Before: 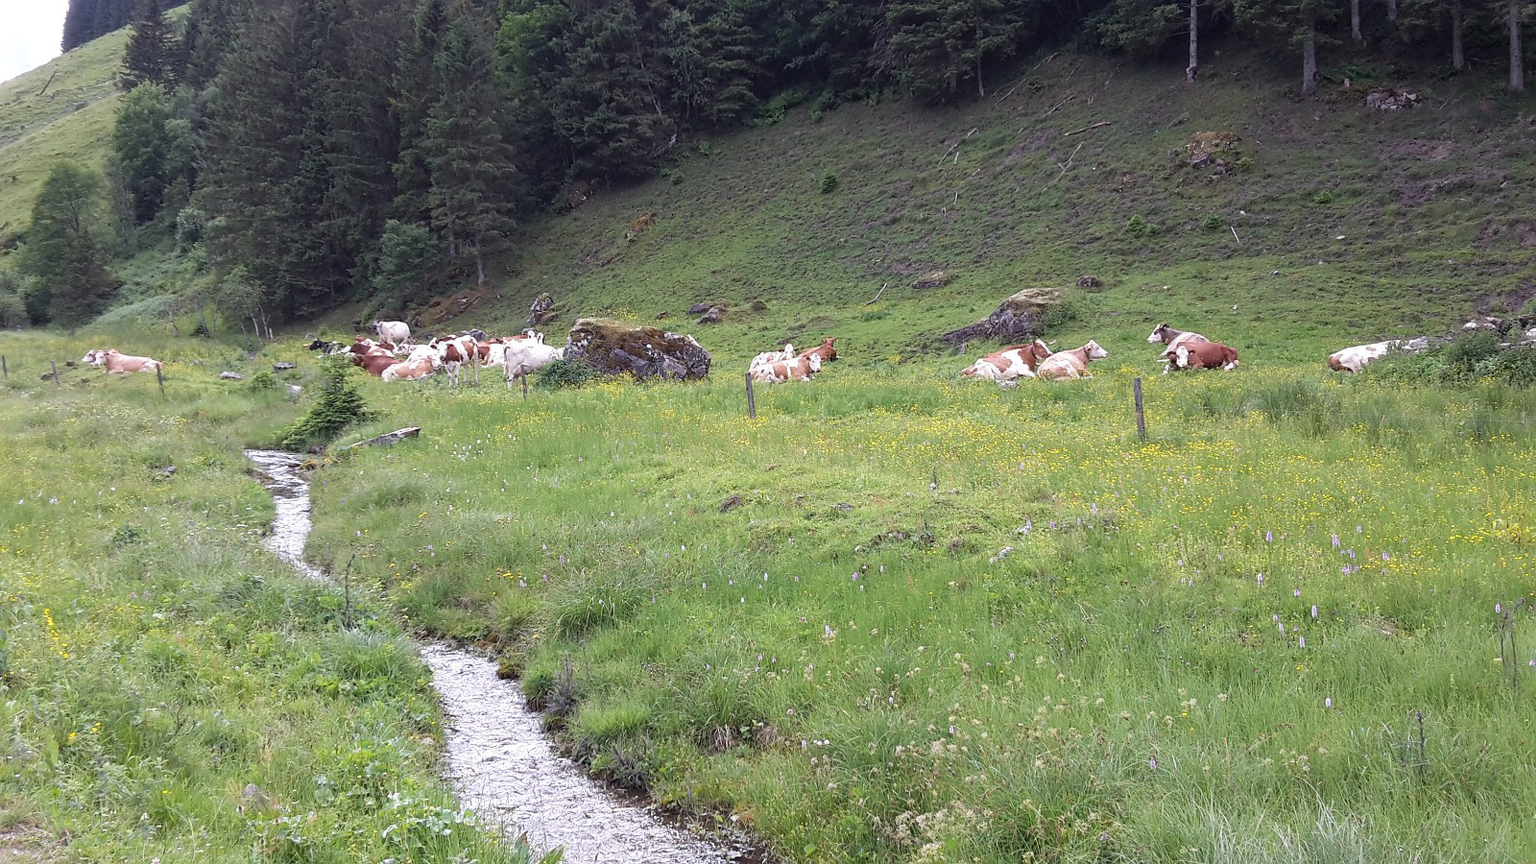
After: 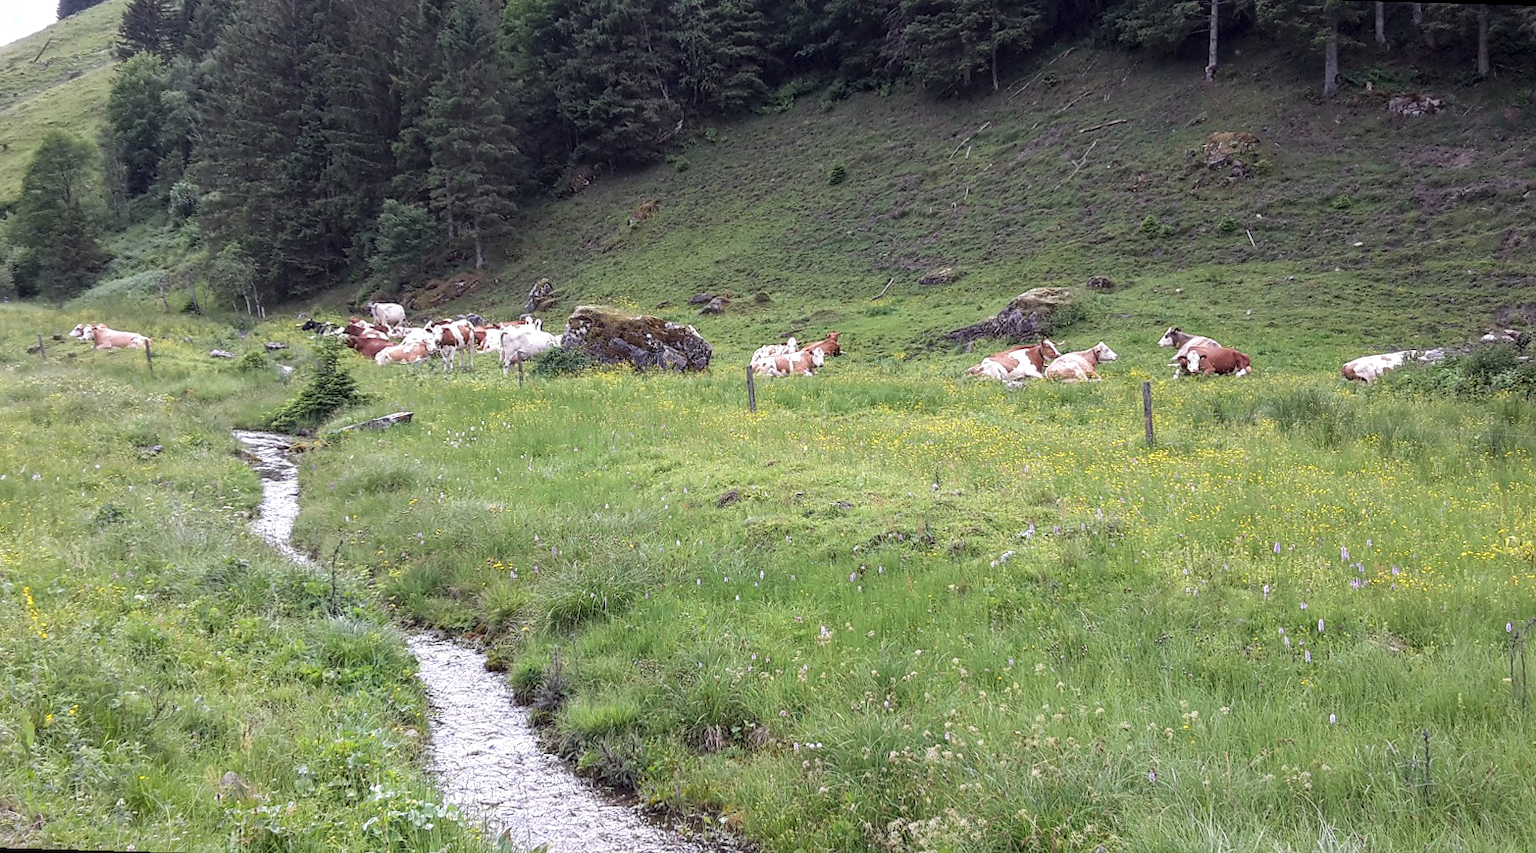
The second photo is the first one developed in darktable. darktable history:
rotate and perspective: rotation 1.57°, crop left 0.018, crop right 0.982, crop top 0.039, crop bottom 0.961
local contrast: on, module defaults
